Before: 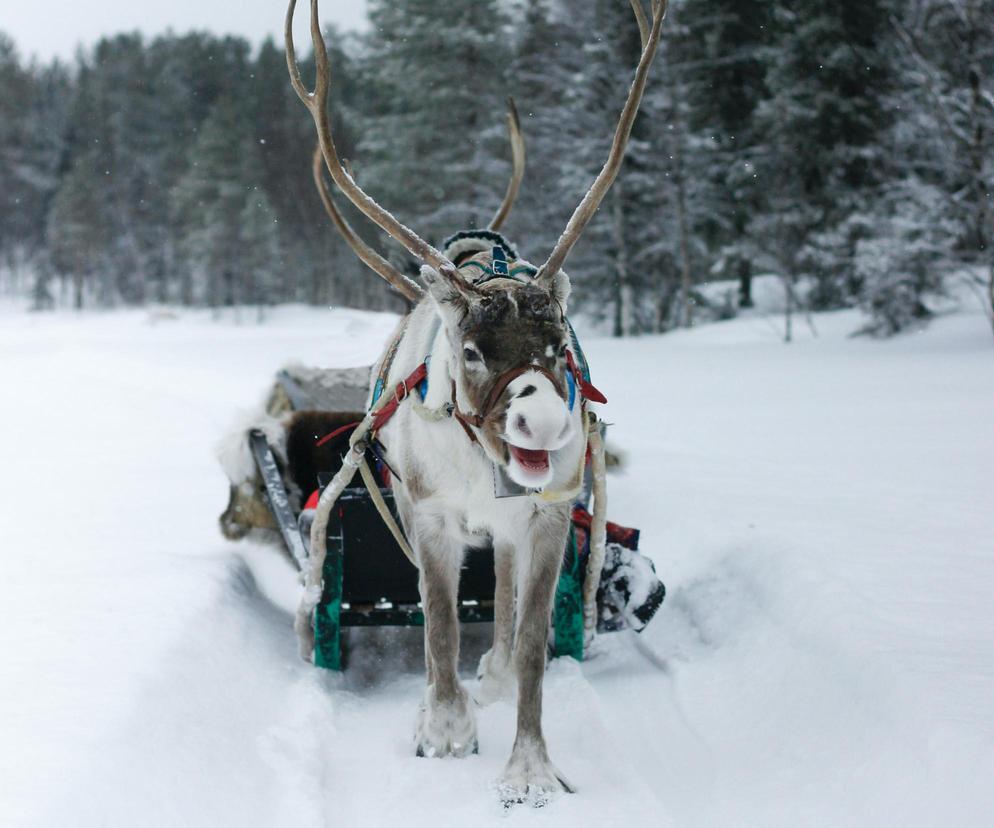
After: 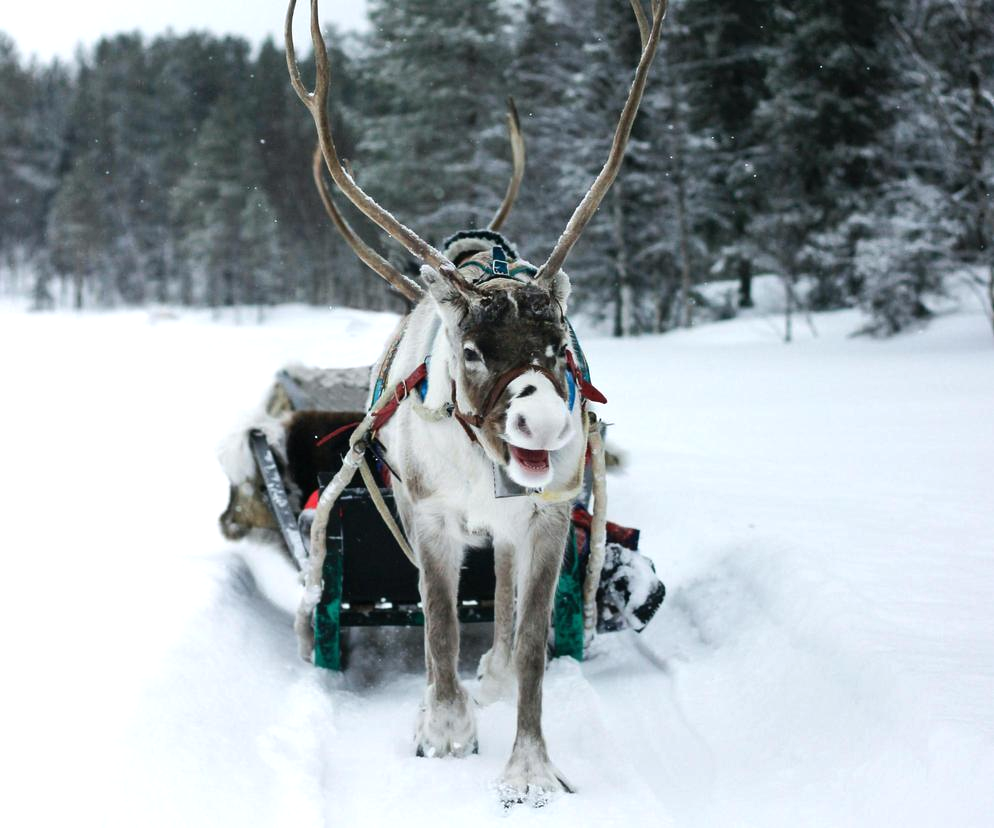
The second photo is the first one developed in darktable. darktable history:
tone equalizer: -8 EV -0.438 EV, -7 EV -0.402 EV, -6 EV -0.341 EV, -5 EV -0.202 EV, -3 EV 0.232 EV, -2 EV 0.348 EV, -1 EV 0.399 EV, +0 EV 0.446 EV, edges refinement/feathering 500, mask exposure compensation -1.57 EV, preserve details no
